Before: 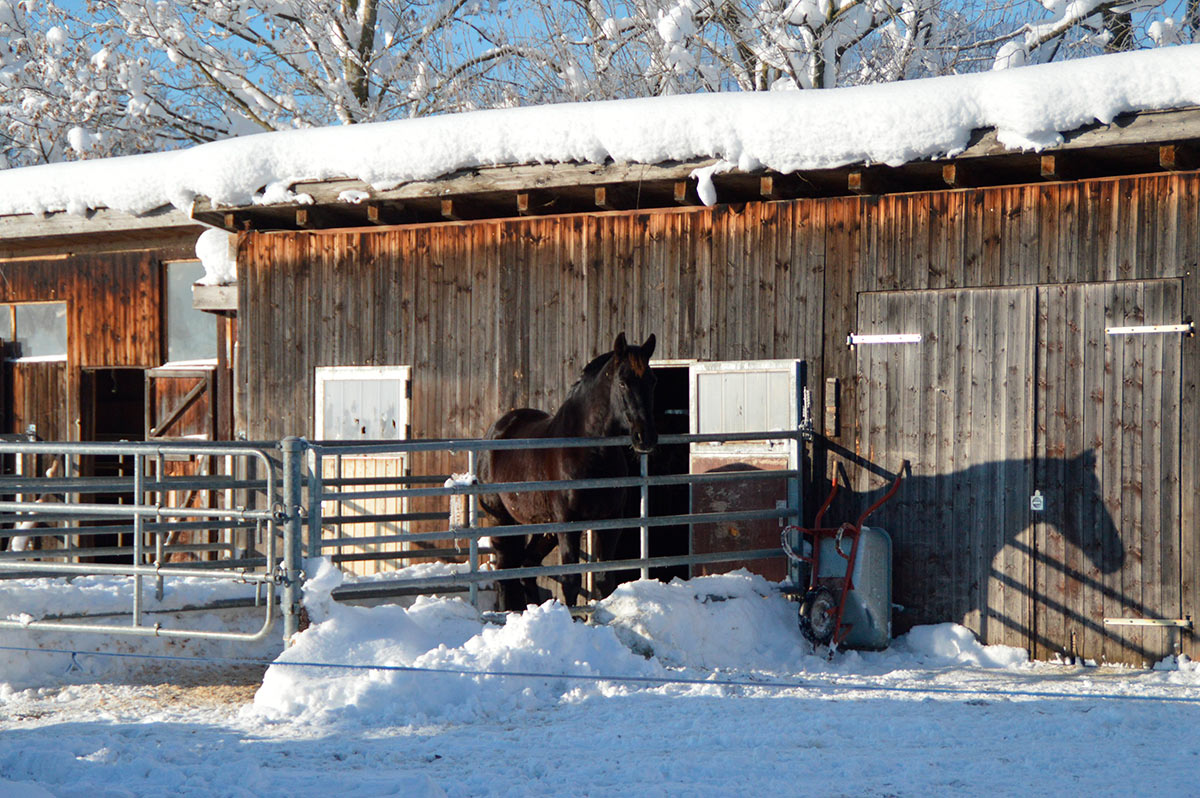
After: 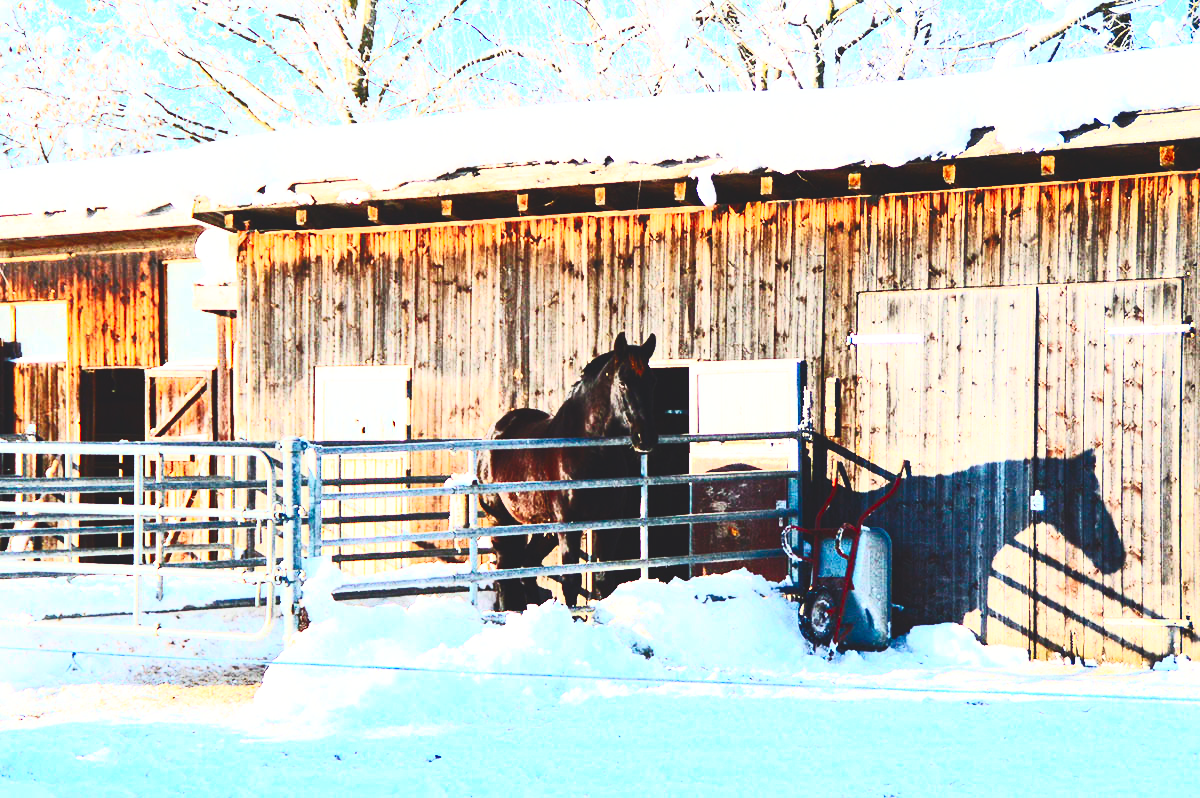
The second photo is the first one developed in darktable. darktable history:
exposure: black level correction -0.015, exposure -0.125 EV, compensate highlight preservation false
base curve: curves: ch0 [(0, 0) (0.032, 0.037) (0.105, 0.228) (0.435, 0.76) (0.856, 0.983) (1, 1)], preserve colors none
contrast brightness saturation: contrast 0.83, brightness 0.59, saturation 0.59
